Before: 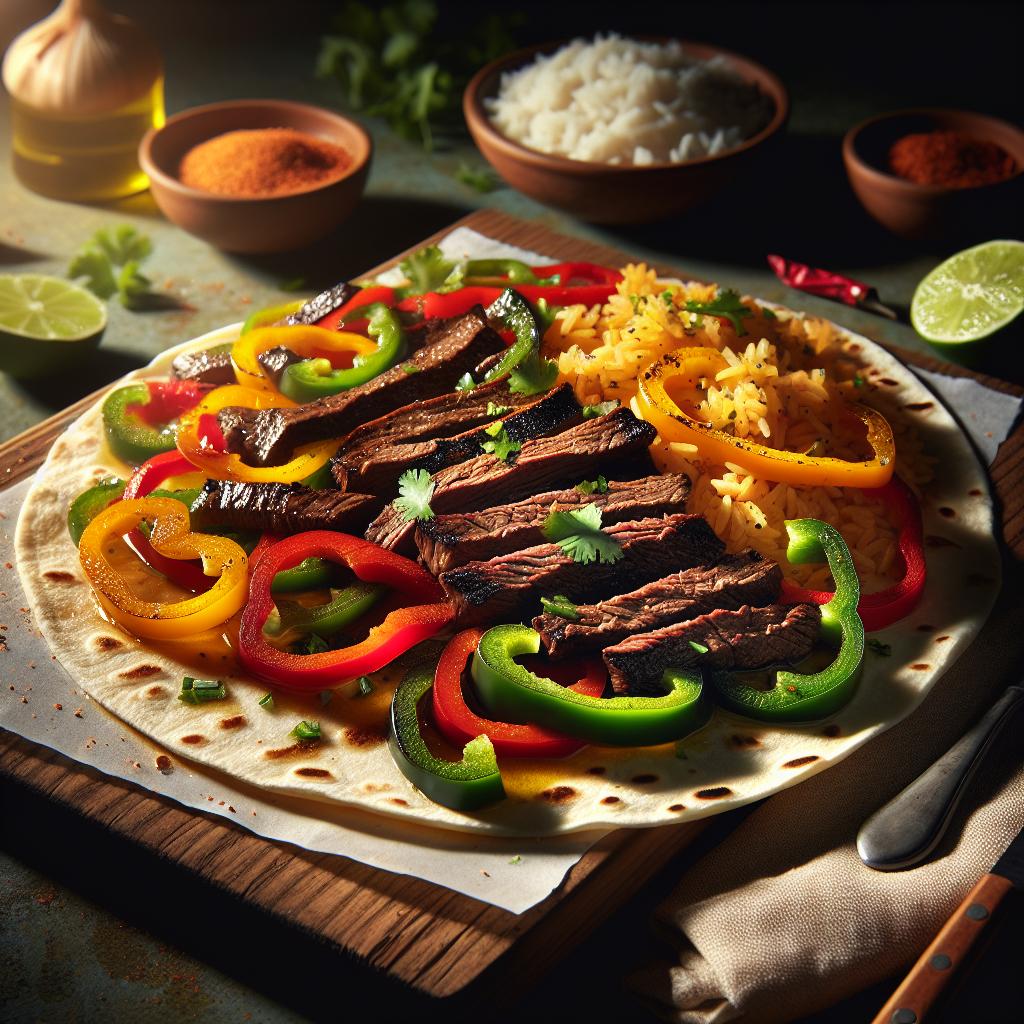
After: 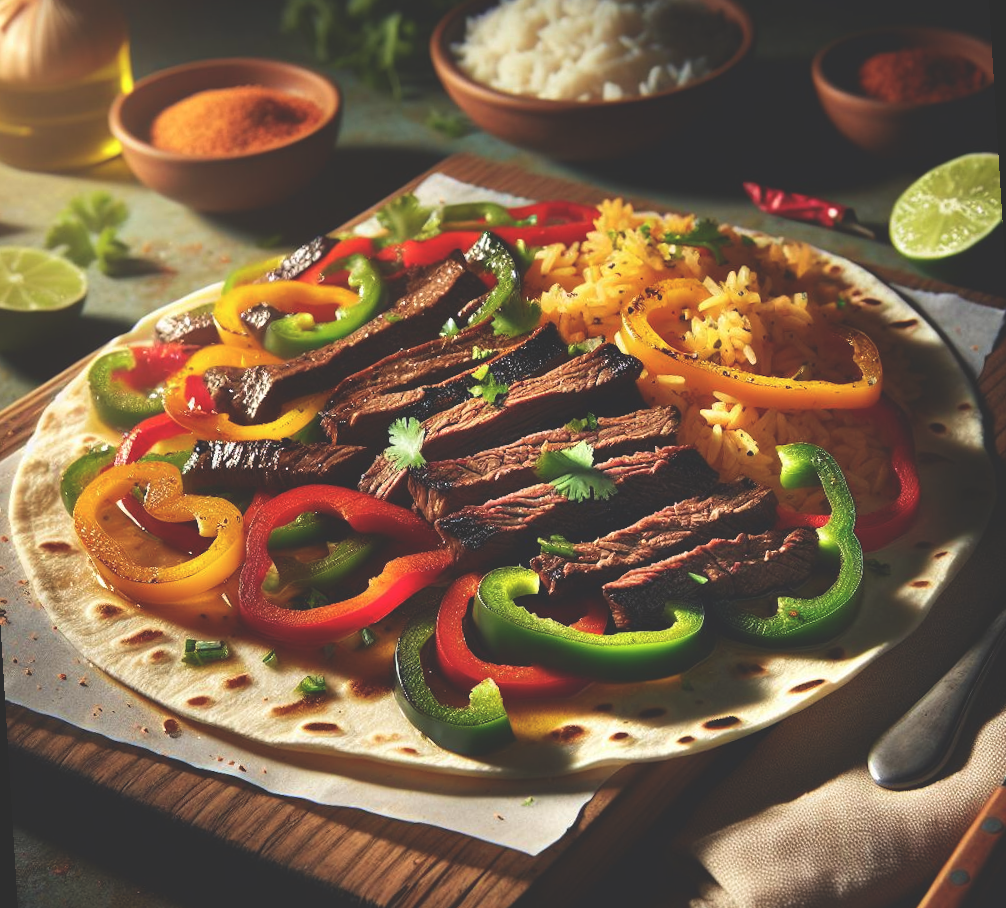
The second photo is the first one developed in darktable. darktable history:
rotate and perspective: rotation -3.52°, crop left 0.036, crop right 0.964, crop top 0.081, crop bottom 0.919
exposure: black level correction -0.028, compensate highlight preservation false
velvia: strength 15%
